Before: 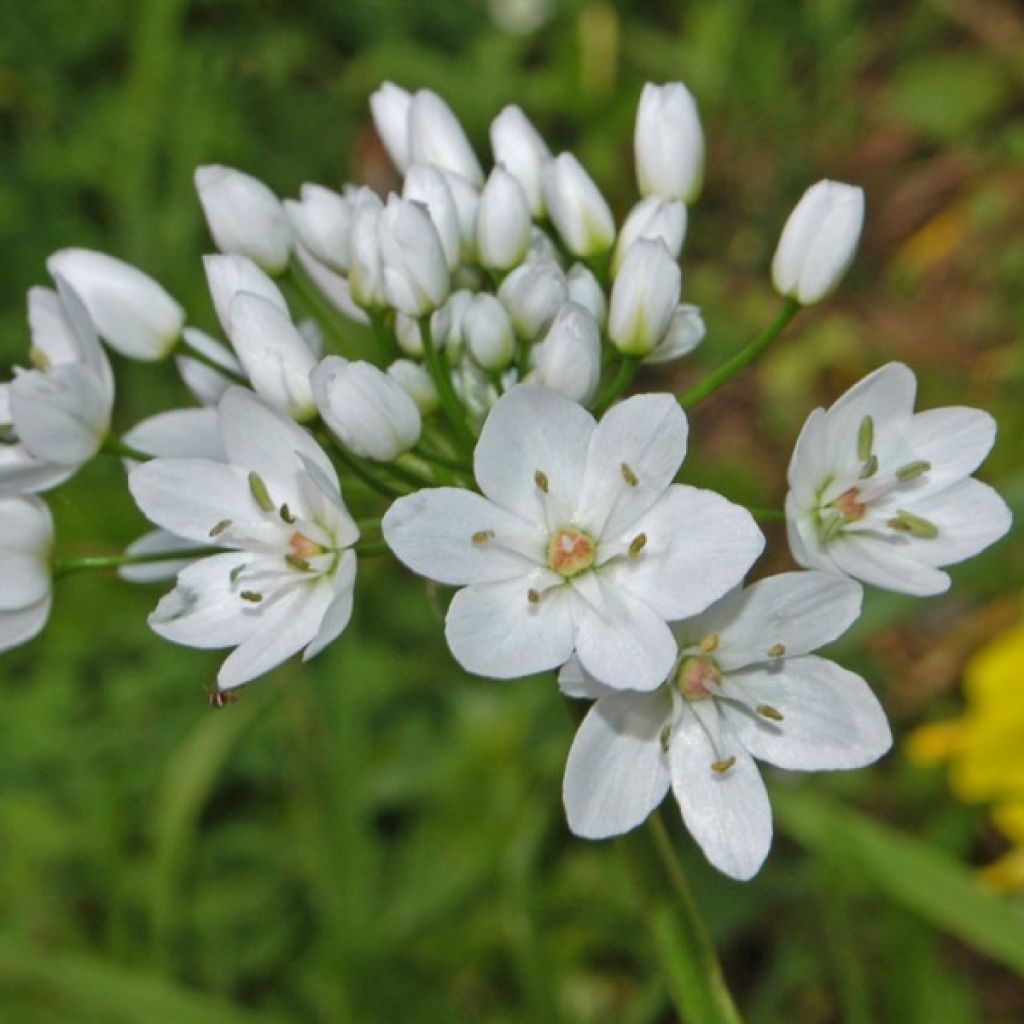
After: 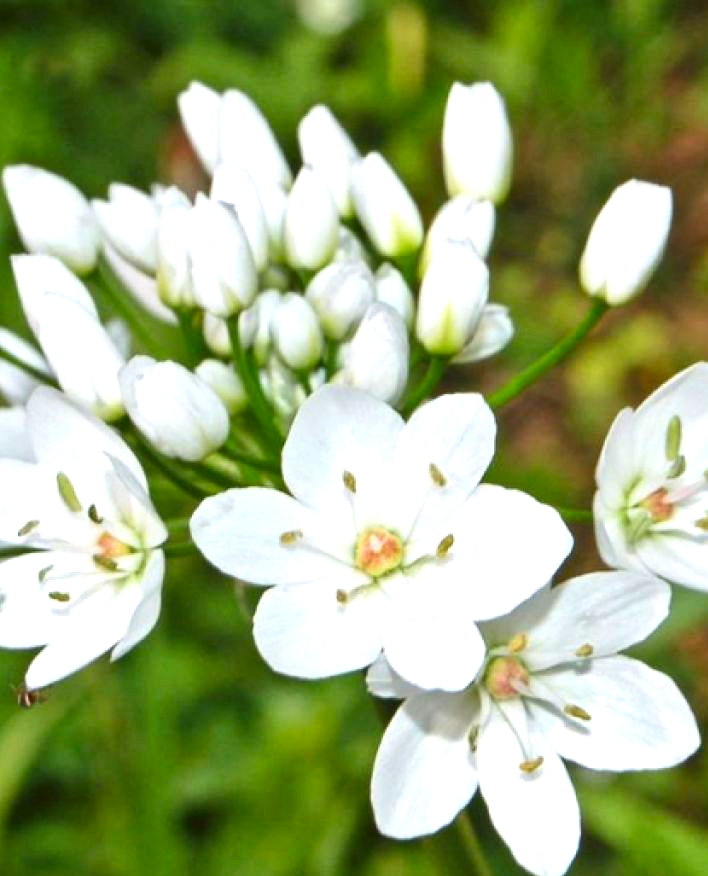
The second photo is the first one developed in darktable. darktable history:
exposure: exposure 1 EV, compensate highlight preservation false
contrast brightness saturation: contrast 0.134, brightness -0.065, saturation 0.161
levels: black 0.08%
crop: left 18.758%, right 12.056%, bottom 14.373%
tone equalizer: edges refinement/feathering 500, mask exposure compensation -1.57 EV, preserve details no
